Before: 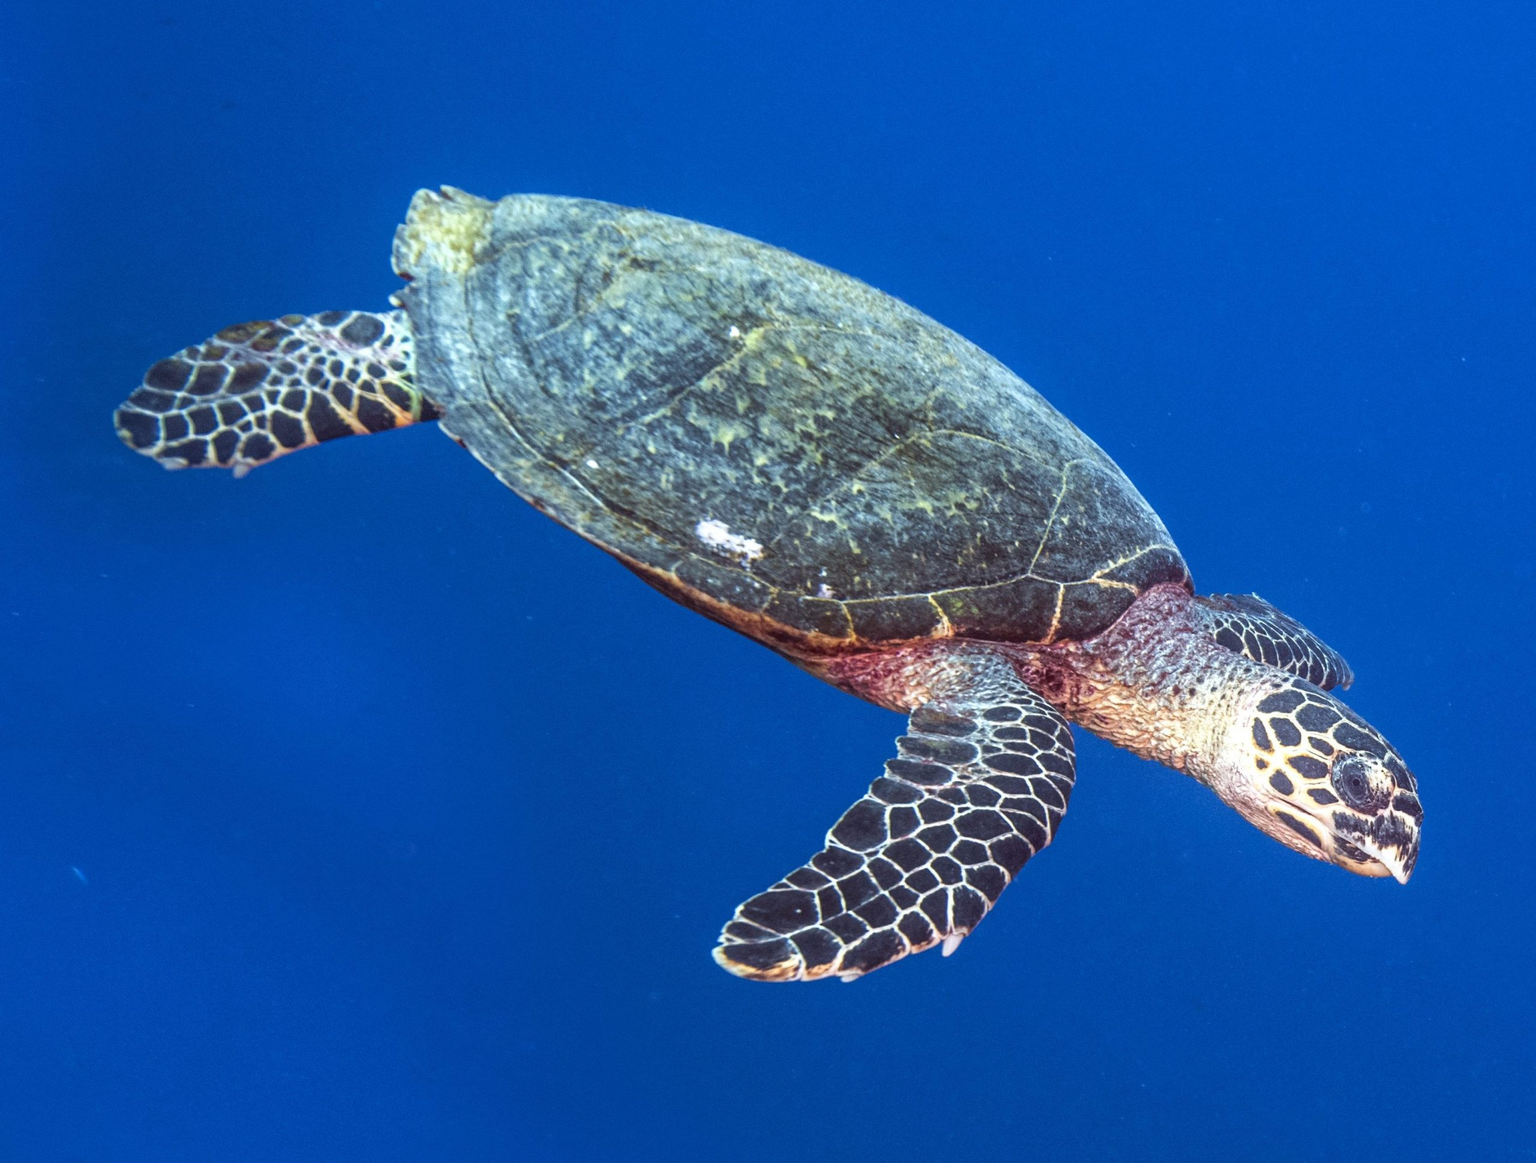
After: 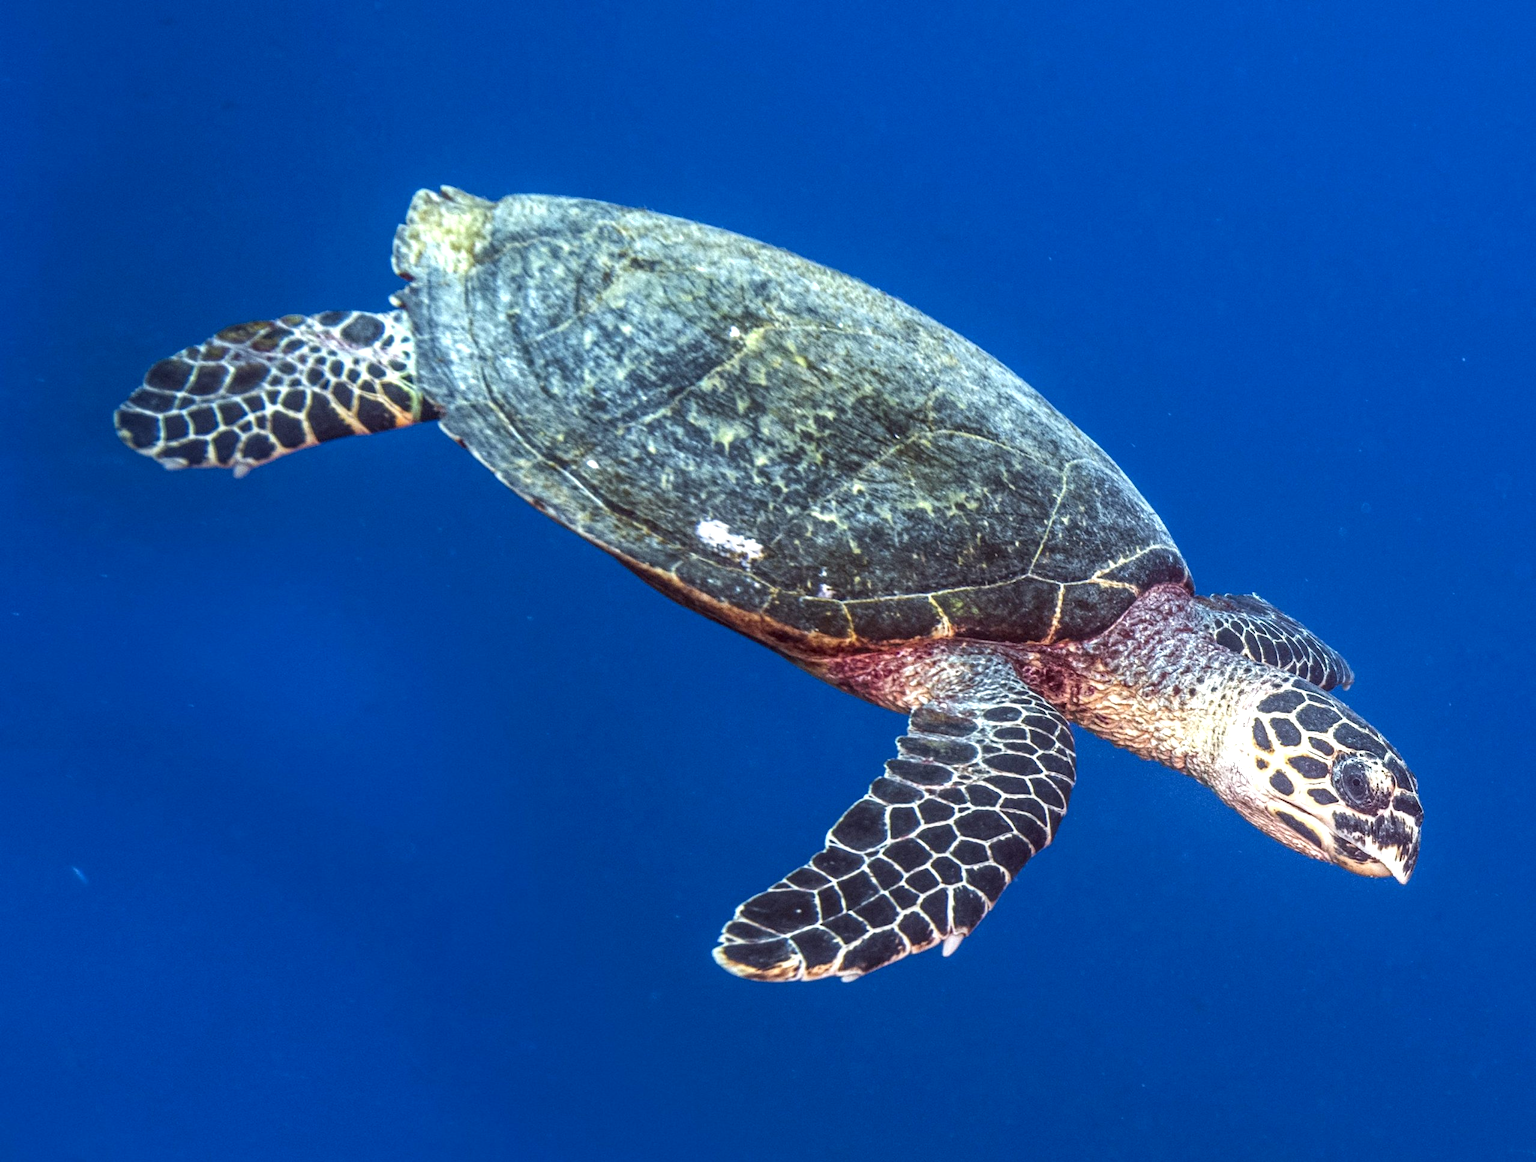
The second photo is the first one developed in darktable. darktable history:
shadows and highlights: radius 47.36, white point adjustment 6.76, compress 80.02%, soften with gaussian
local contrast: on, module defaults
tone curve: curves: ch0 [(0, 0) (0.405, 0.351) (1, 1)], color space Lab, independent channels, preserve colors none
